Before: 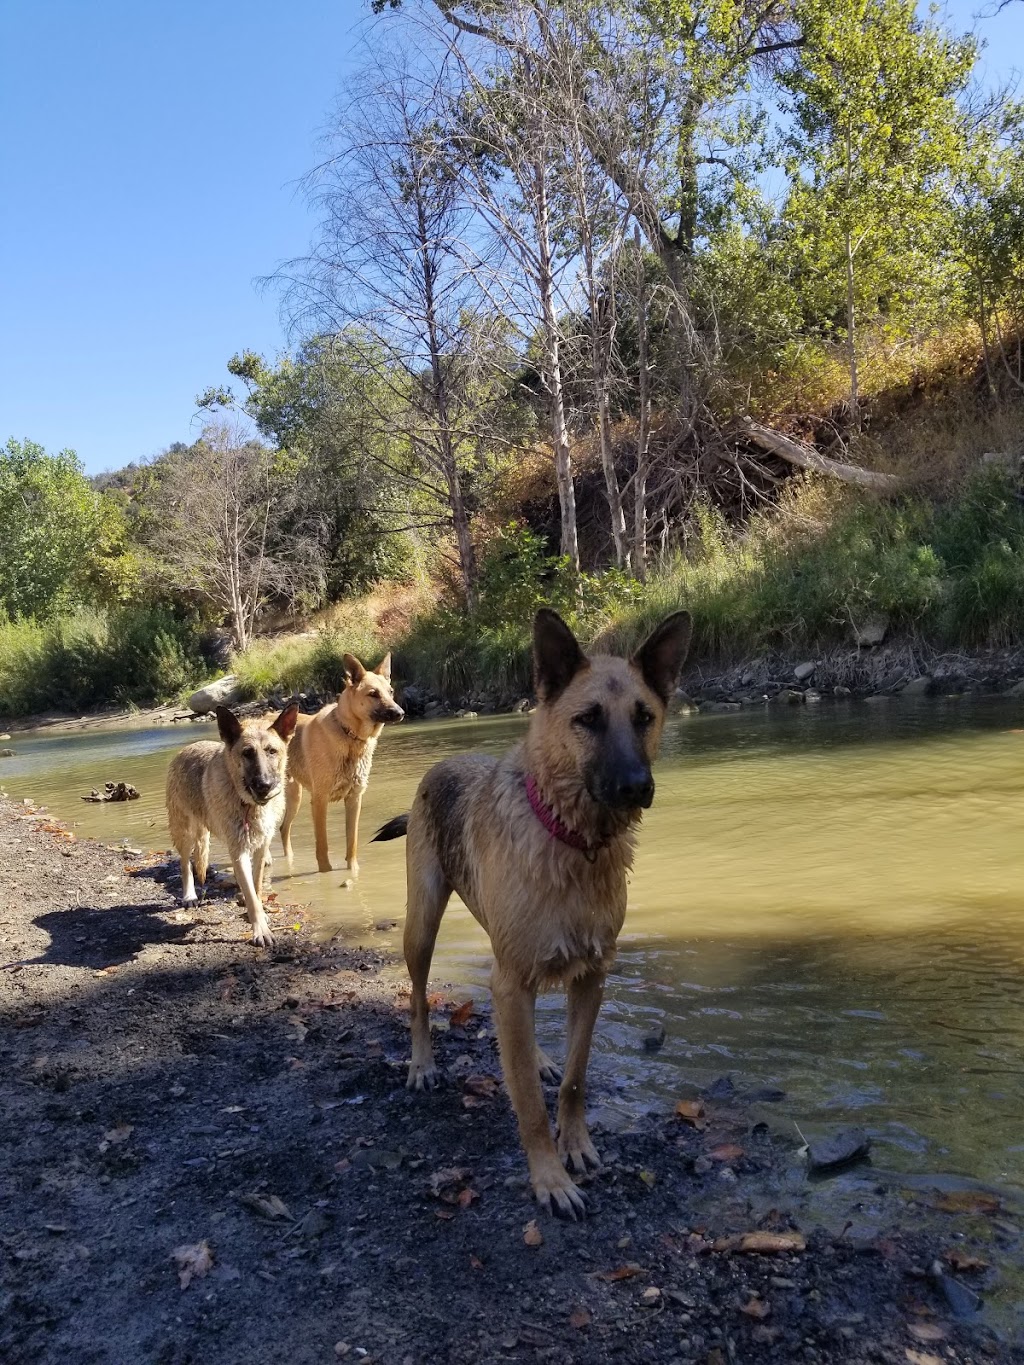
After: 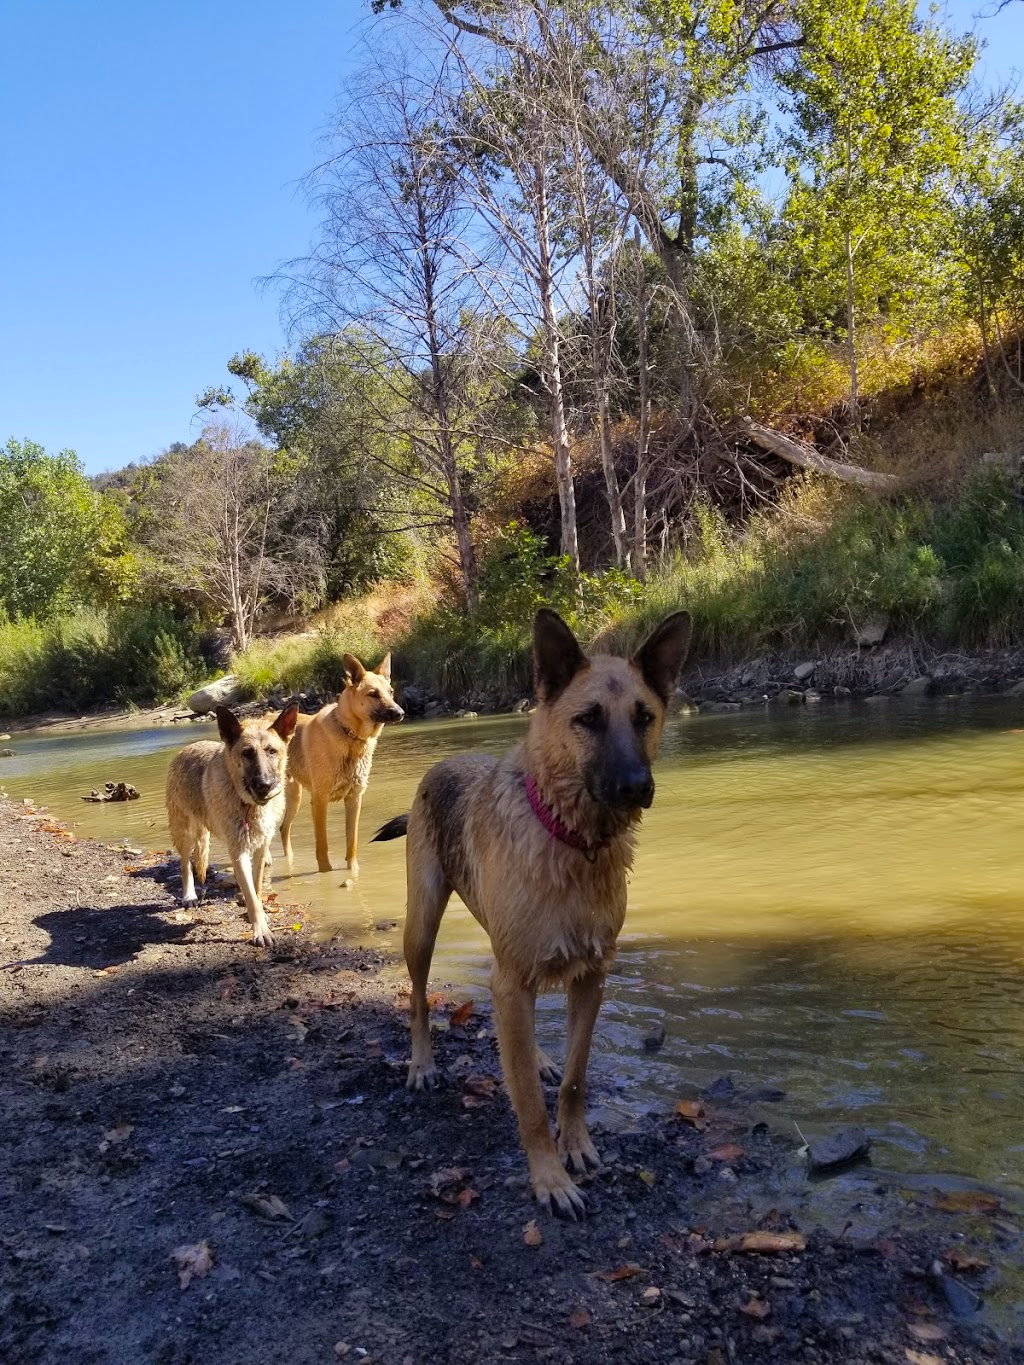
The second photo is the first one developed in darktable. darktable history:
color balance rgb: power › chroma 0.322%, power › hue 24.79°, perceptual saturation grading › global saturation 19.389%
